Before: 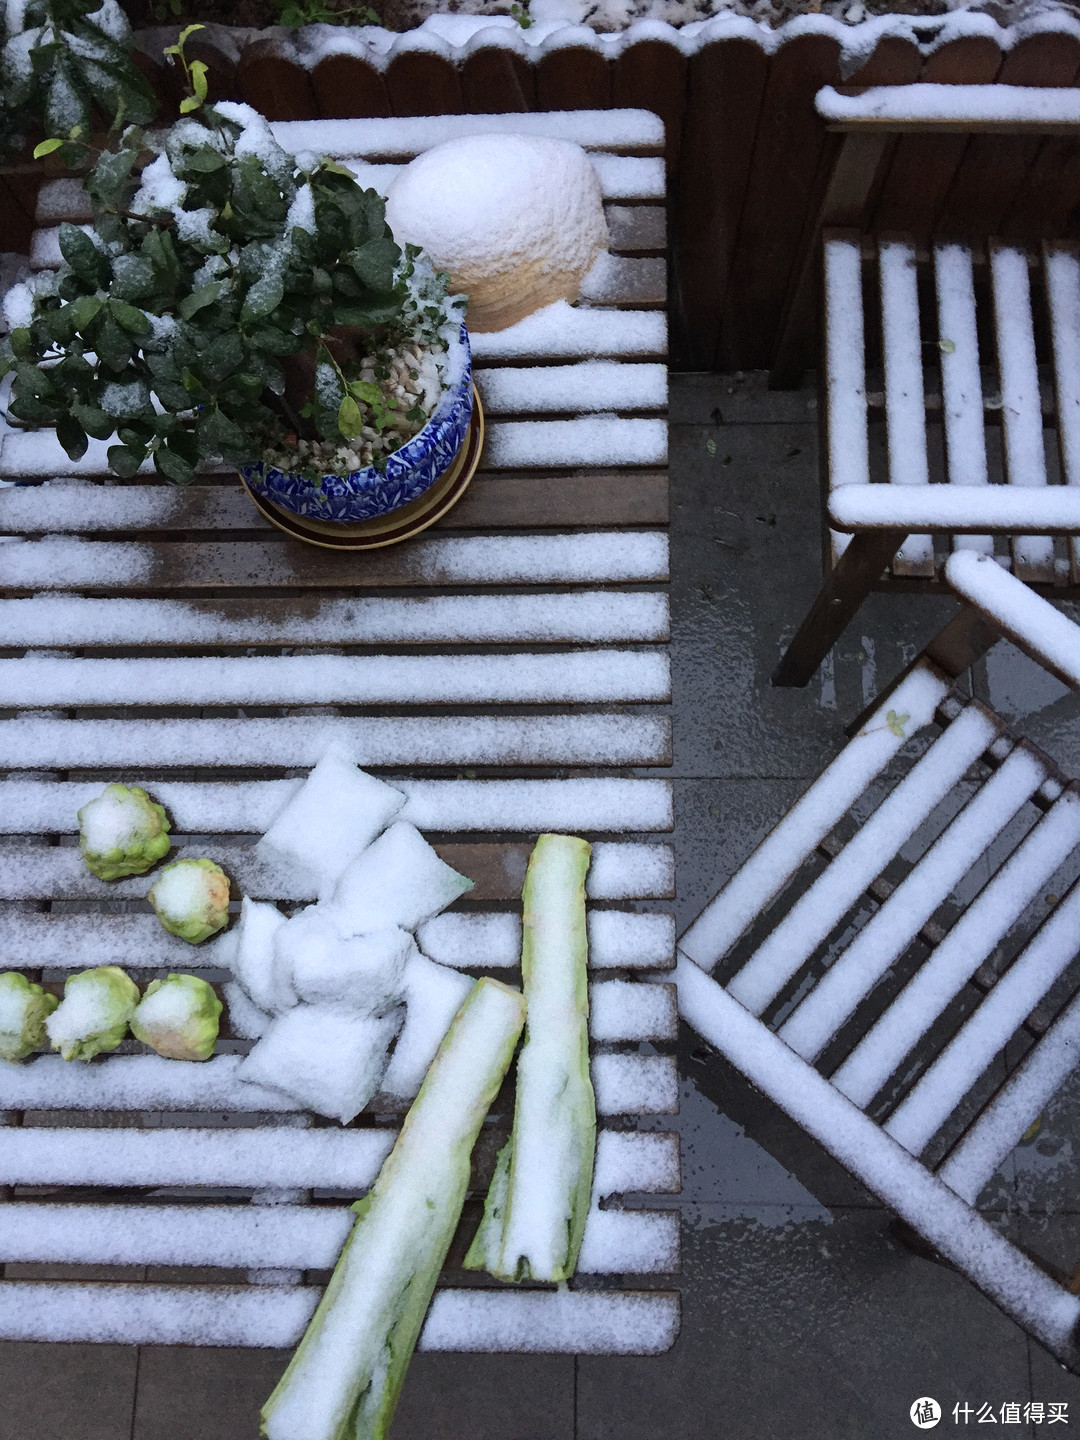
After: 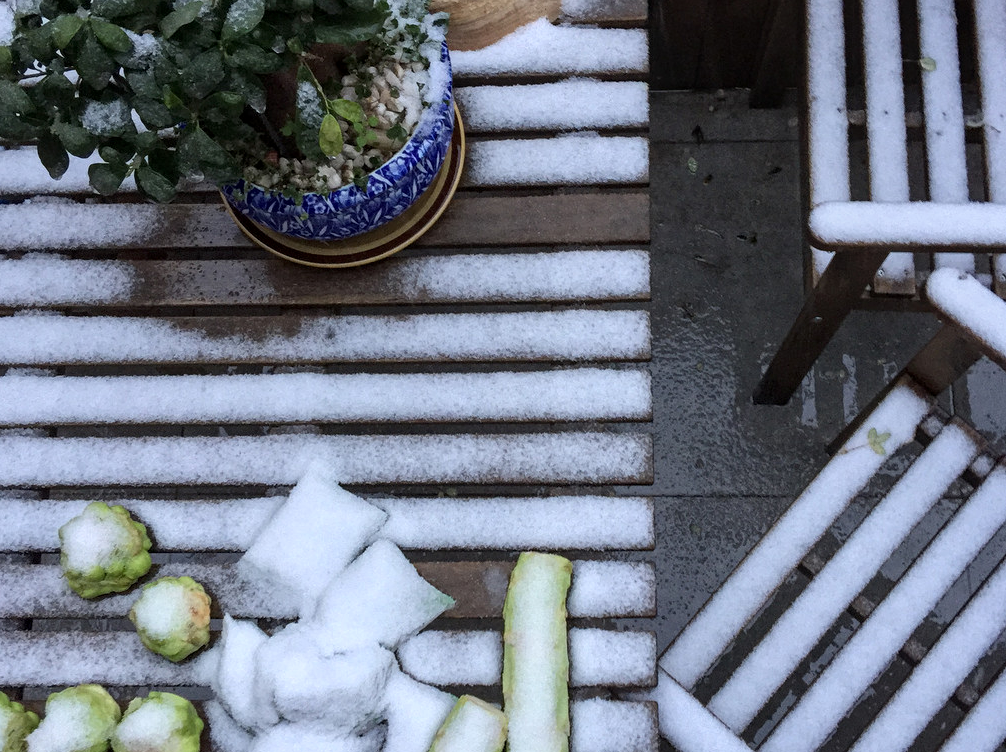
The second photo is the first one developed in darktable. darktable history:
crop: left 1.763%, top 19.644%, right 5.081%, bottom 28.119%
local contrast: on, module defaults
